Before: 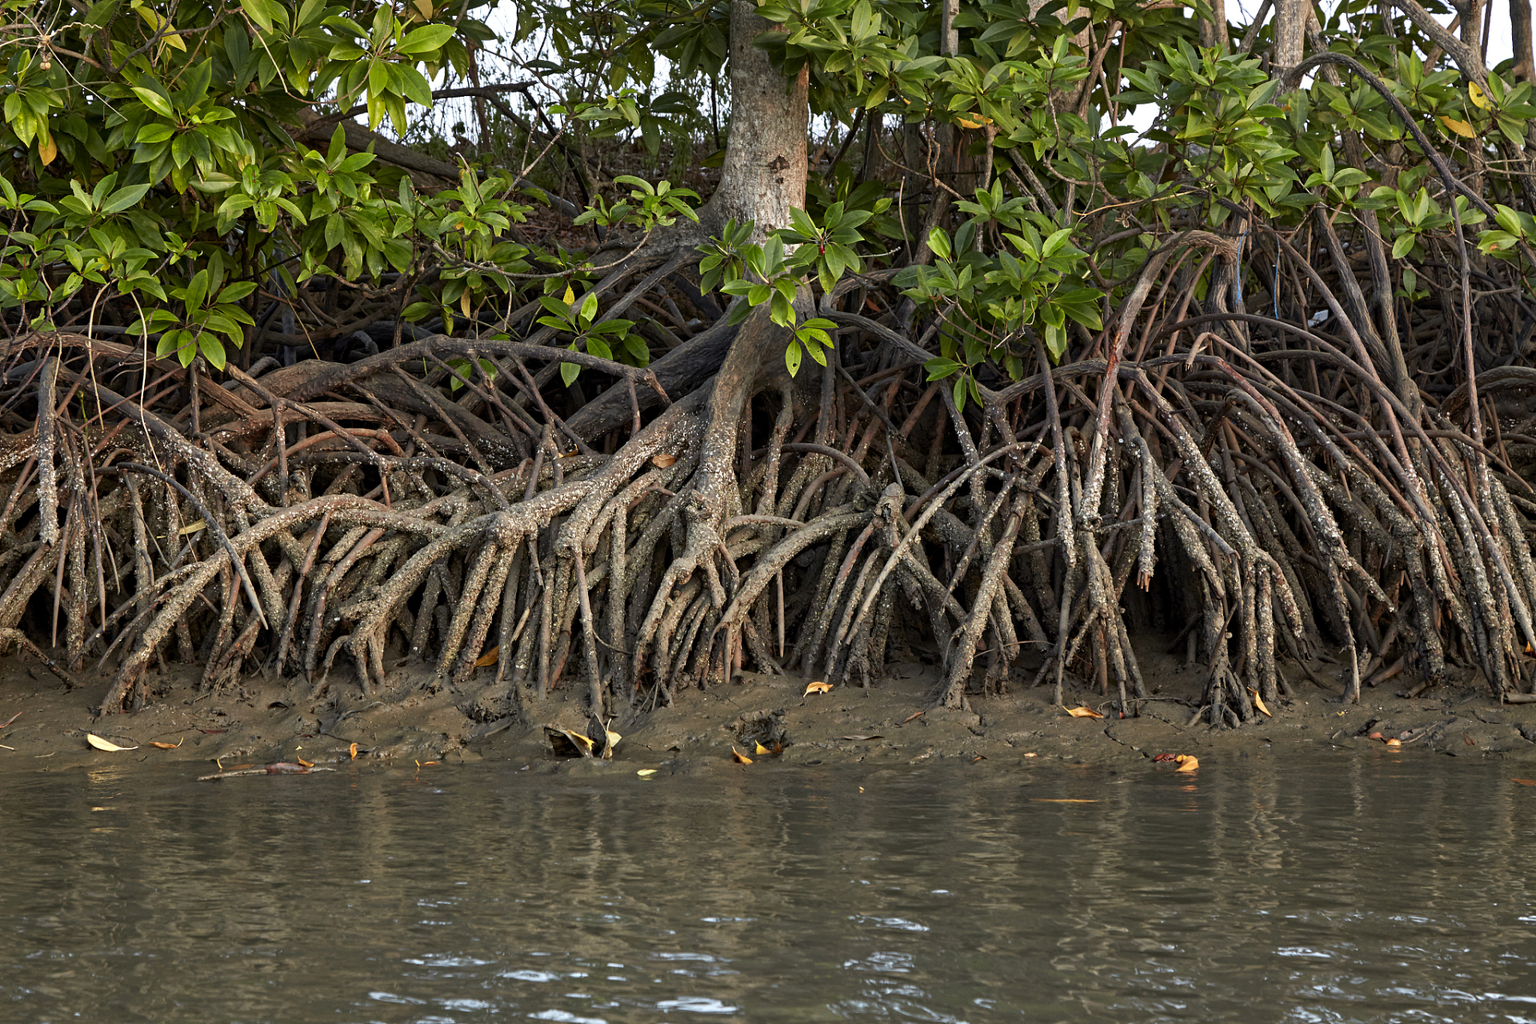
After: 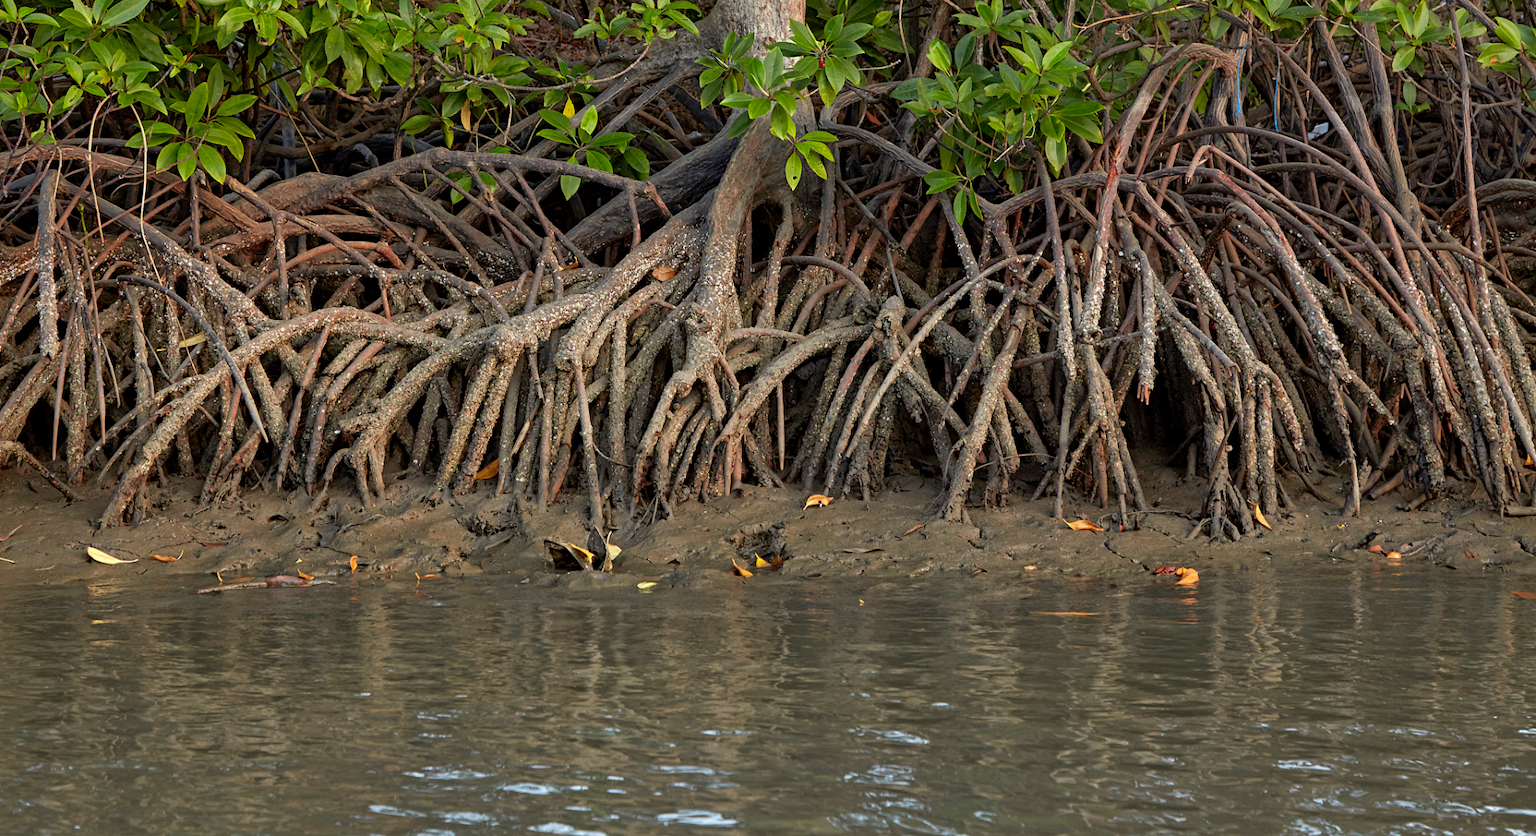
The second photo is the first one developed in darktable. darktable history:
shadows and highlights: on, module defaults
tone equalizer: on, module defaults
crop and rotate: top 18.357%
